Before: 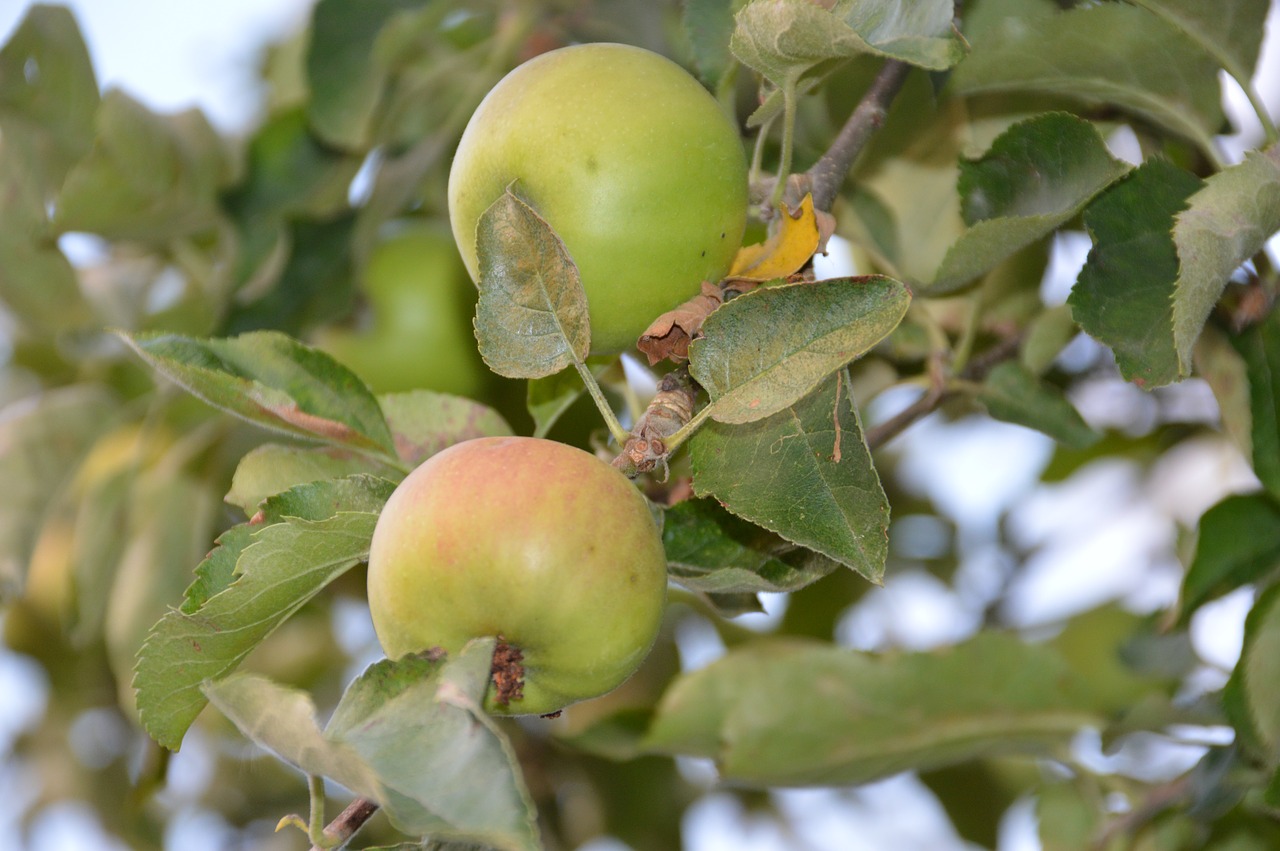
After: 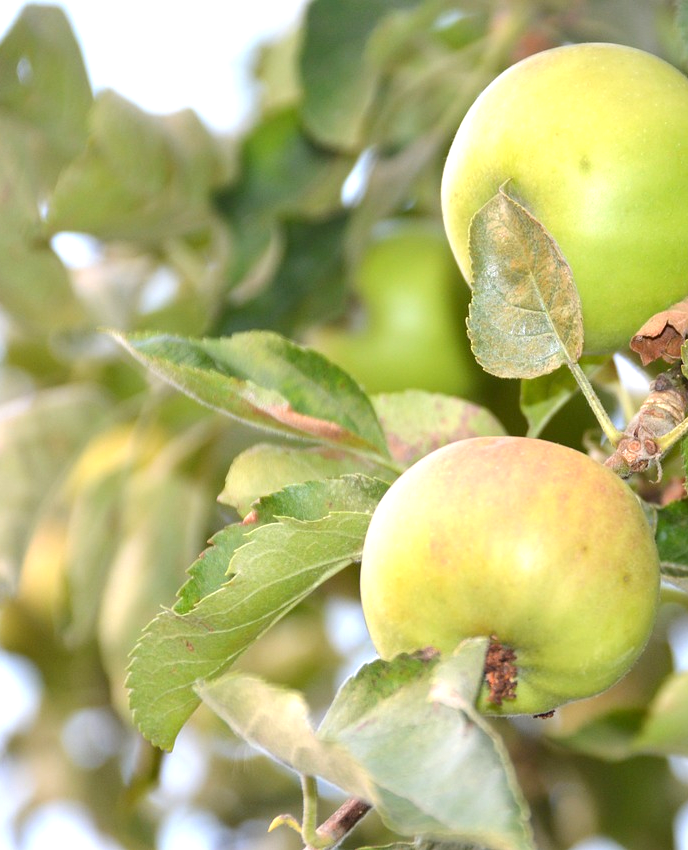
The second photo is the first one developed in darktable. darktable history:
exposure: exposure 0.921 EV, compensate highlight preservation false
crop: left 0.587%, right 45.588%, bottom 0.086%
